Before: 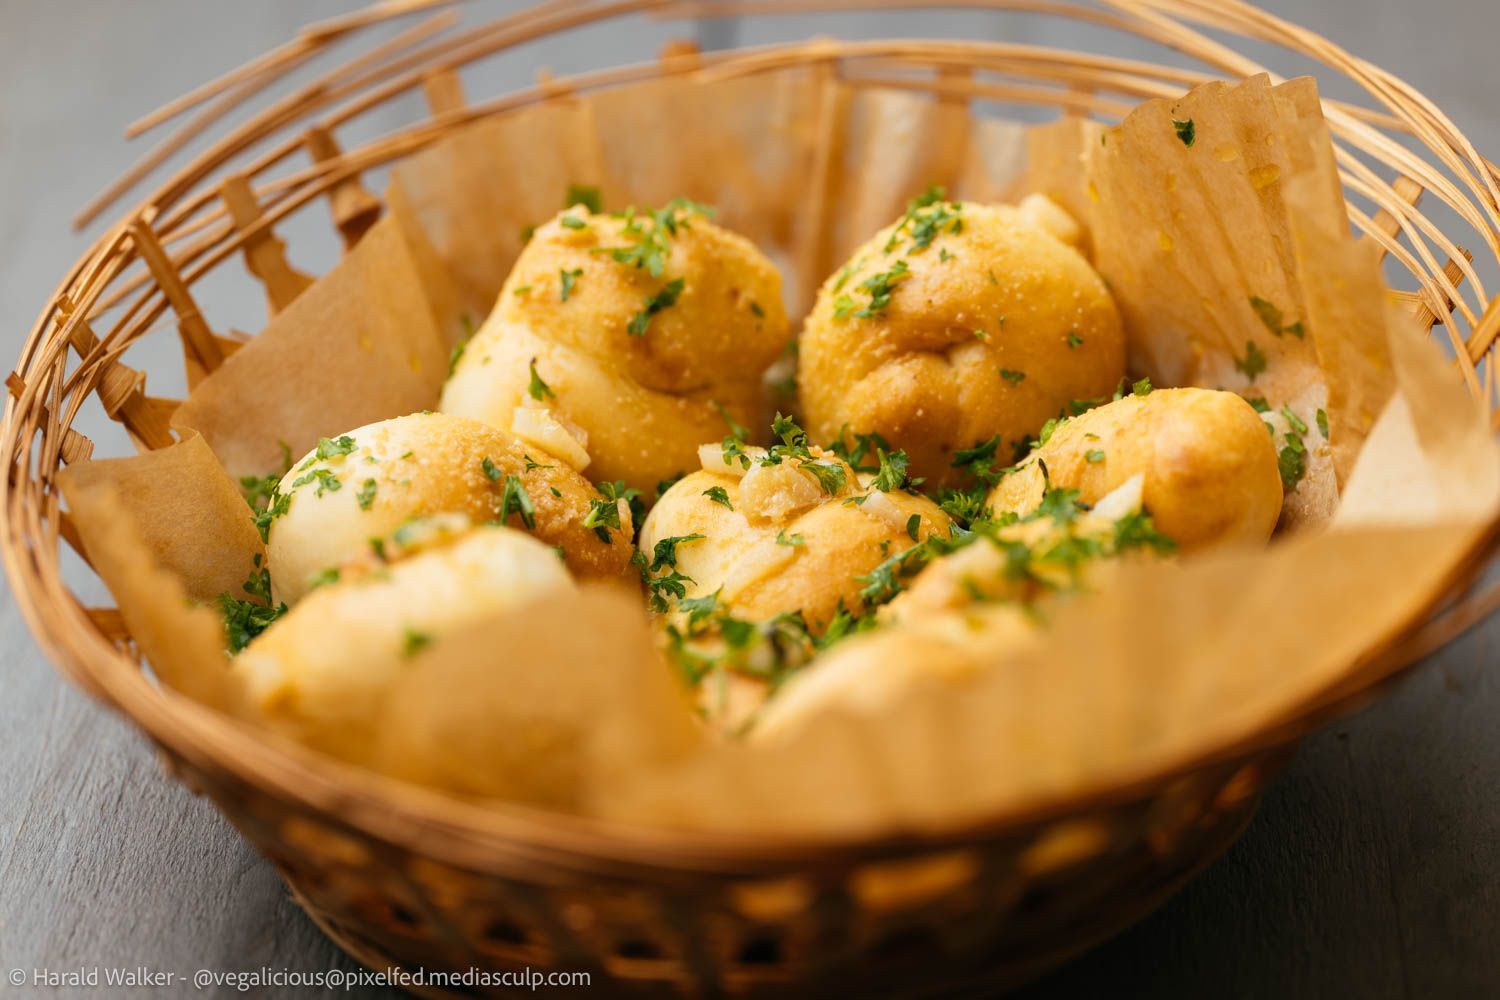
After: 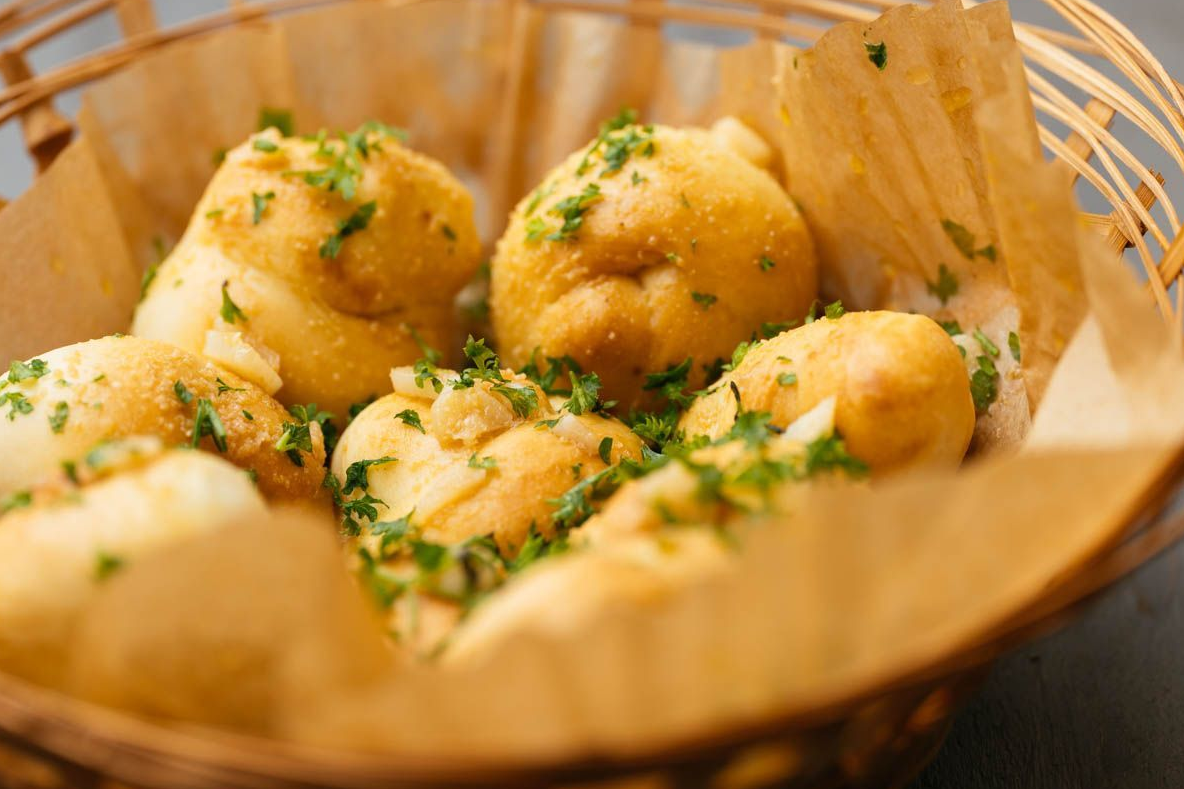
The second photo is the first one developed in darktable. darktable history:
crop and rotate: left 20.598%, top 7.723%, right 0.453%, bottom 13.294%
